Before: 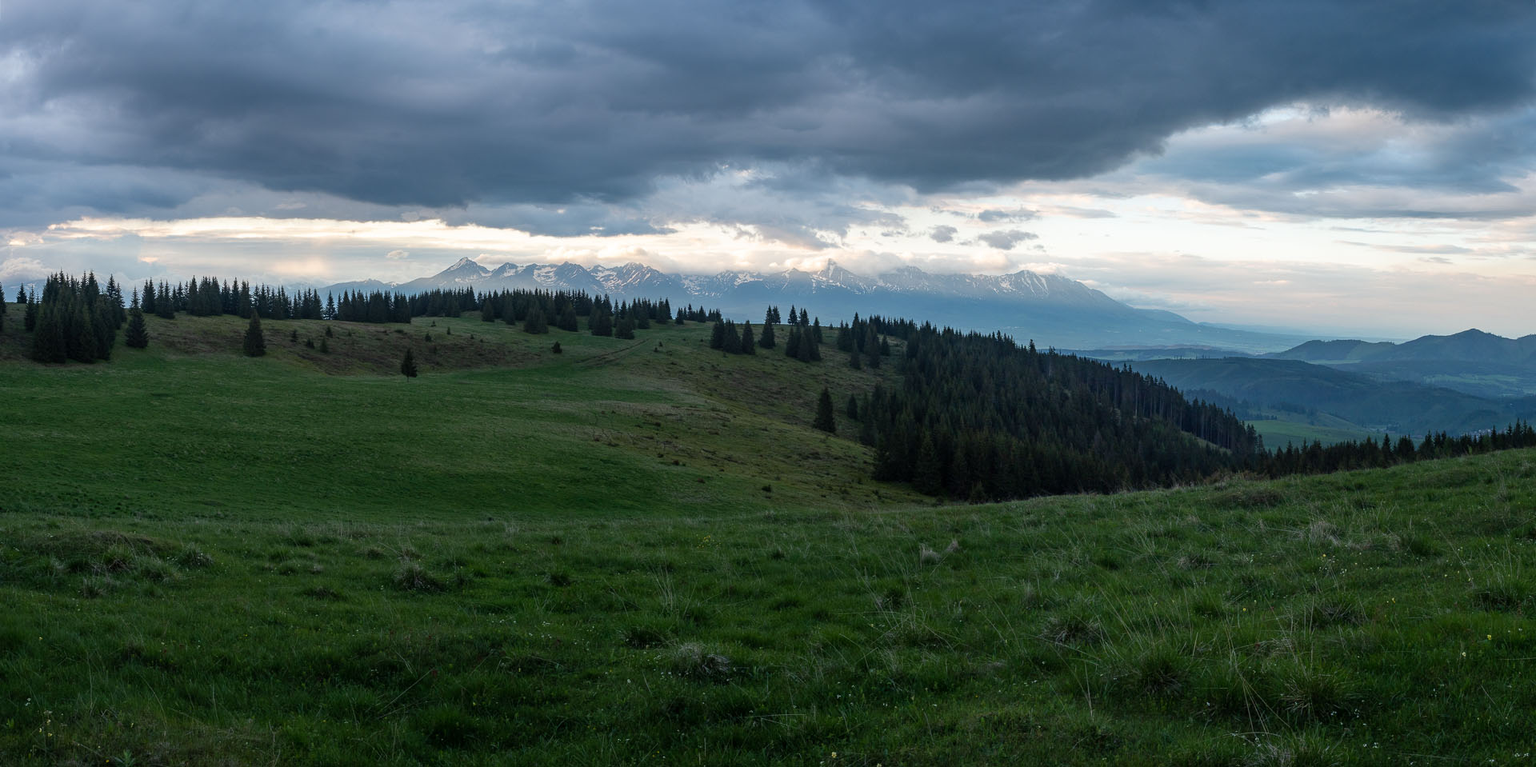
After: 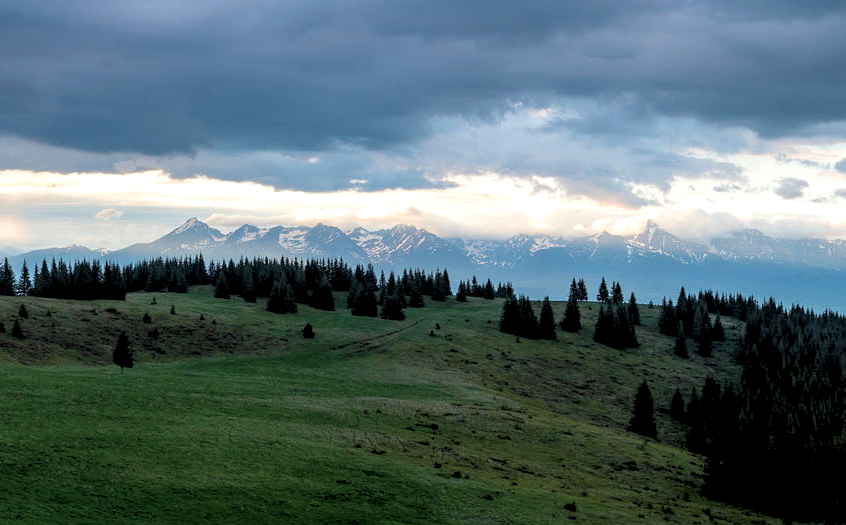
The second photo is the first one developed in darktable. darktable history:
white balance: emerald 1
crop: left 20.248%, top 10.86%, right 35.675%, bottom 34.321%
rgb levels: levels [[0.013, 0.434, 0.89], [0, 0.5, 1], [0, 0.5, 1]]
velvia: on, module defaults
